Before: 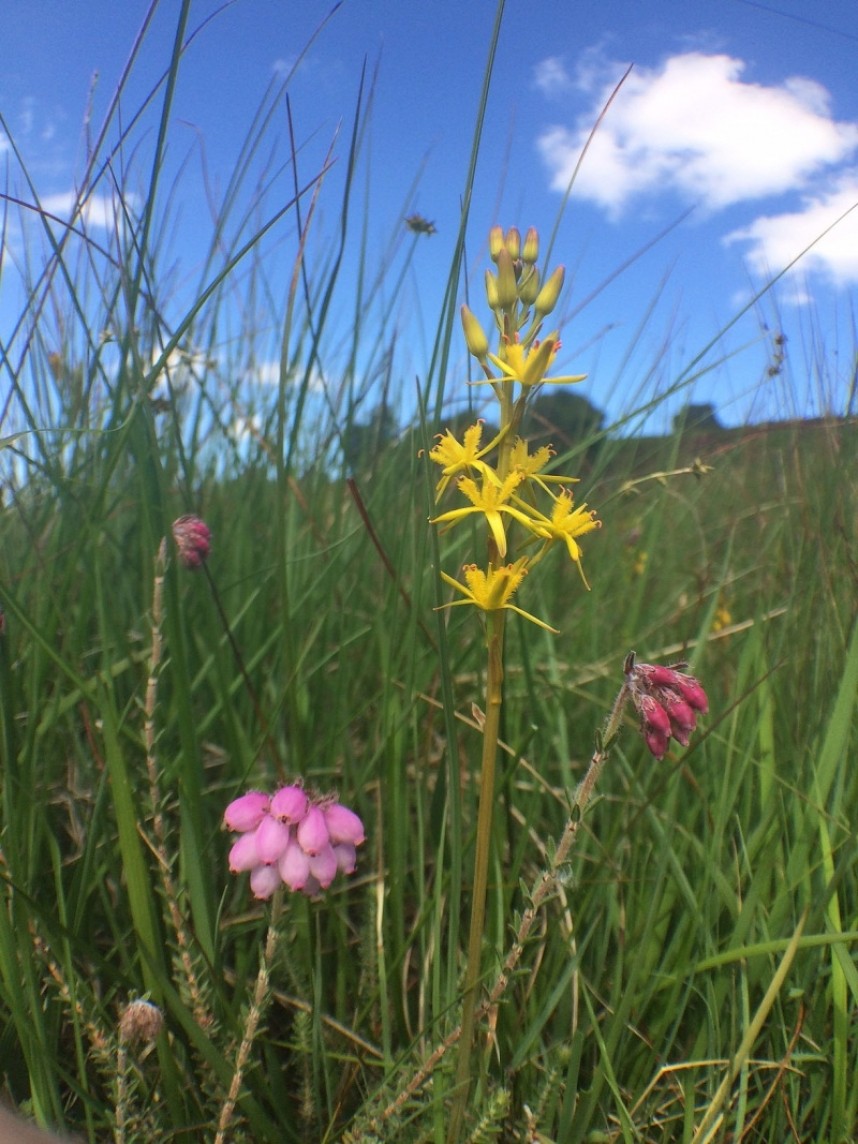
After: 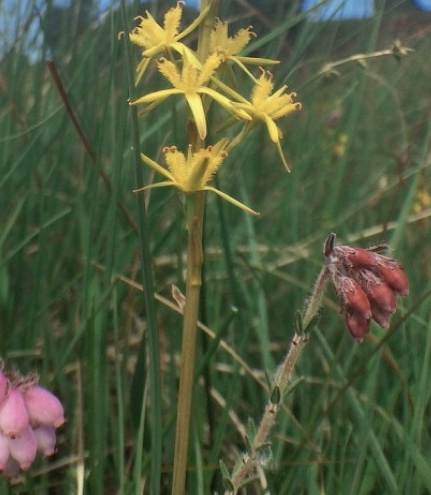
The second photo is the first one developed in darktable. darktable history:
color zones: curves: ch0 [(0, 0.5) (0.125, 0.4) (0.25, 0.5) (0.375, 0.4) (0.5, 0.4) (0.625, 0.35) (0.75, 0.35) (0.875, 0.5)]; ch1 [(0, 0.35) (0.125, 0.45) (0.25, 0.35) (0.375, 0.35) (0.5, 0.35) (0.625, 0.35) (0.75, 0.45) (0.875, 0.35)]; ch2 [(0, 0.6) (0.125, 0.5) (0.25, 0.5) (0.375, 0.6) (0.5, 0.6) (0.625, 0.5) (0.75, 0.5) (0.875, 0.5)]
exposure: black level correction 0.005, exposure 0.014 EV, compensate highlight preservation false
crop: left 35.03%, top 36.625%, right 14.663%, bottom 20.057%
